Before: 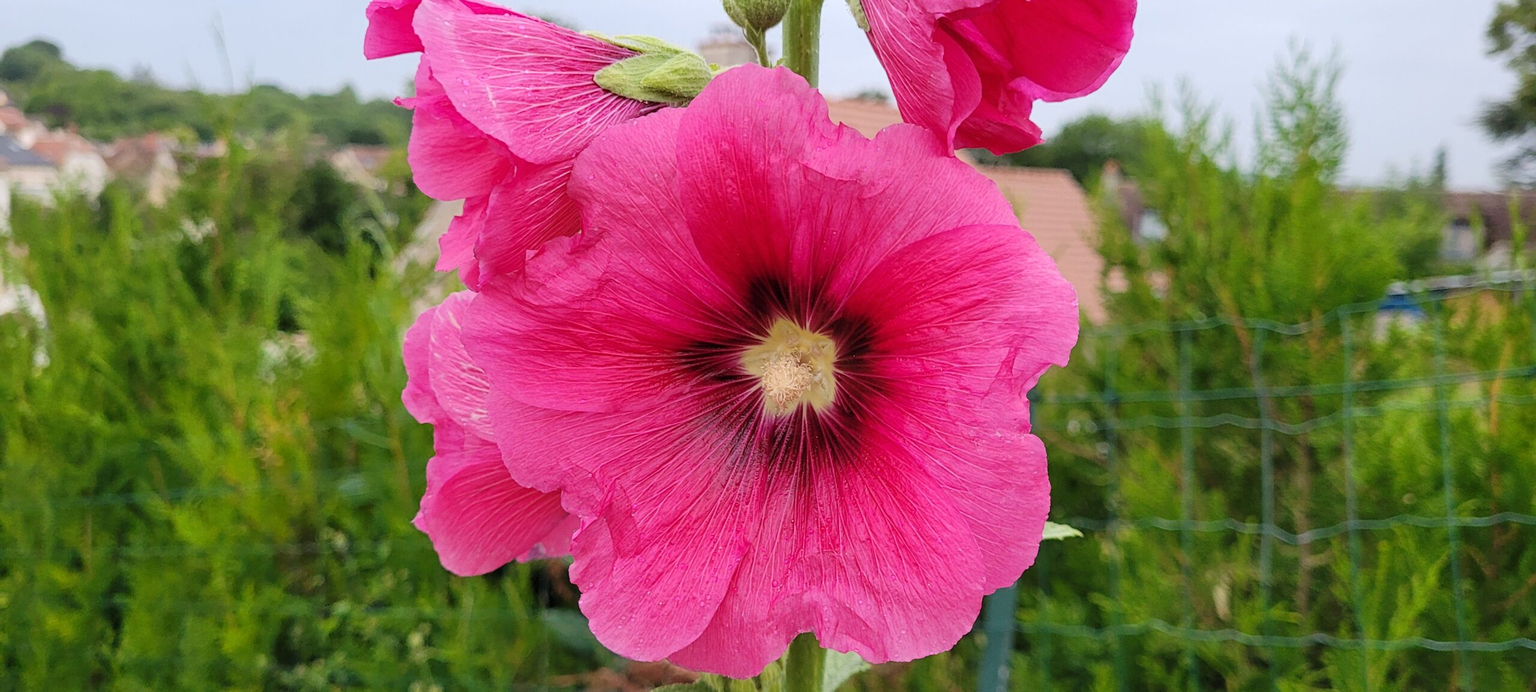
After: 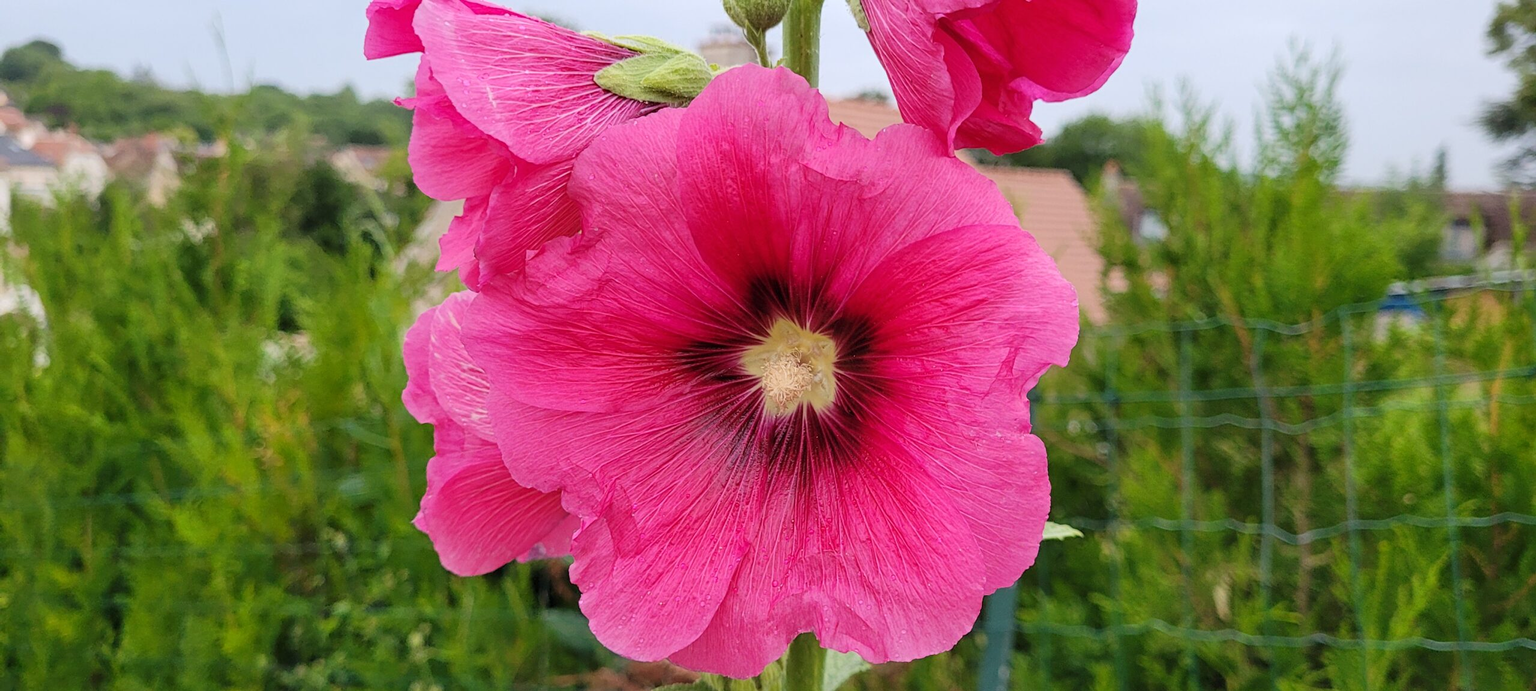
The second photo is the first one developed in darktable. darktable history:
color correction: highlights a* -0.137, highlights b* 0.137
